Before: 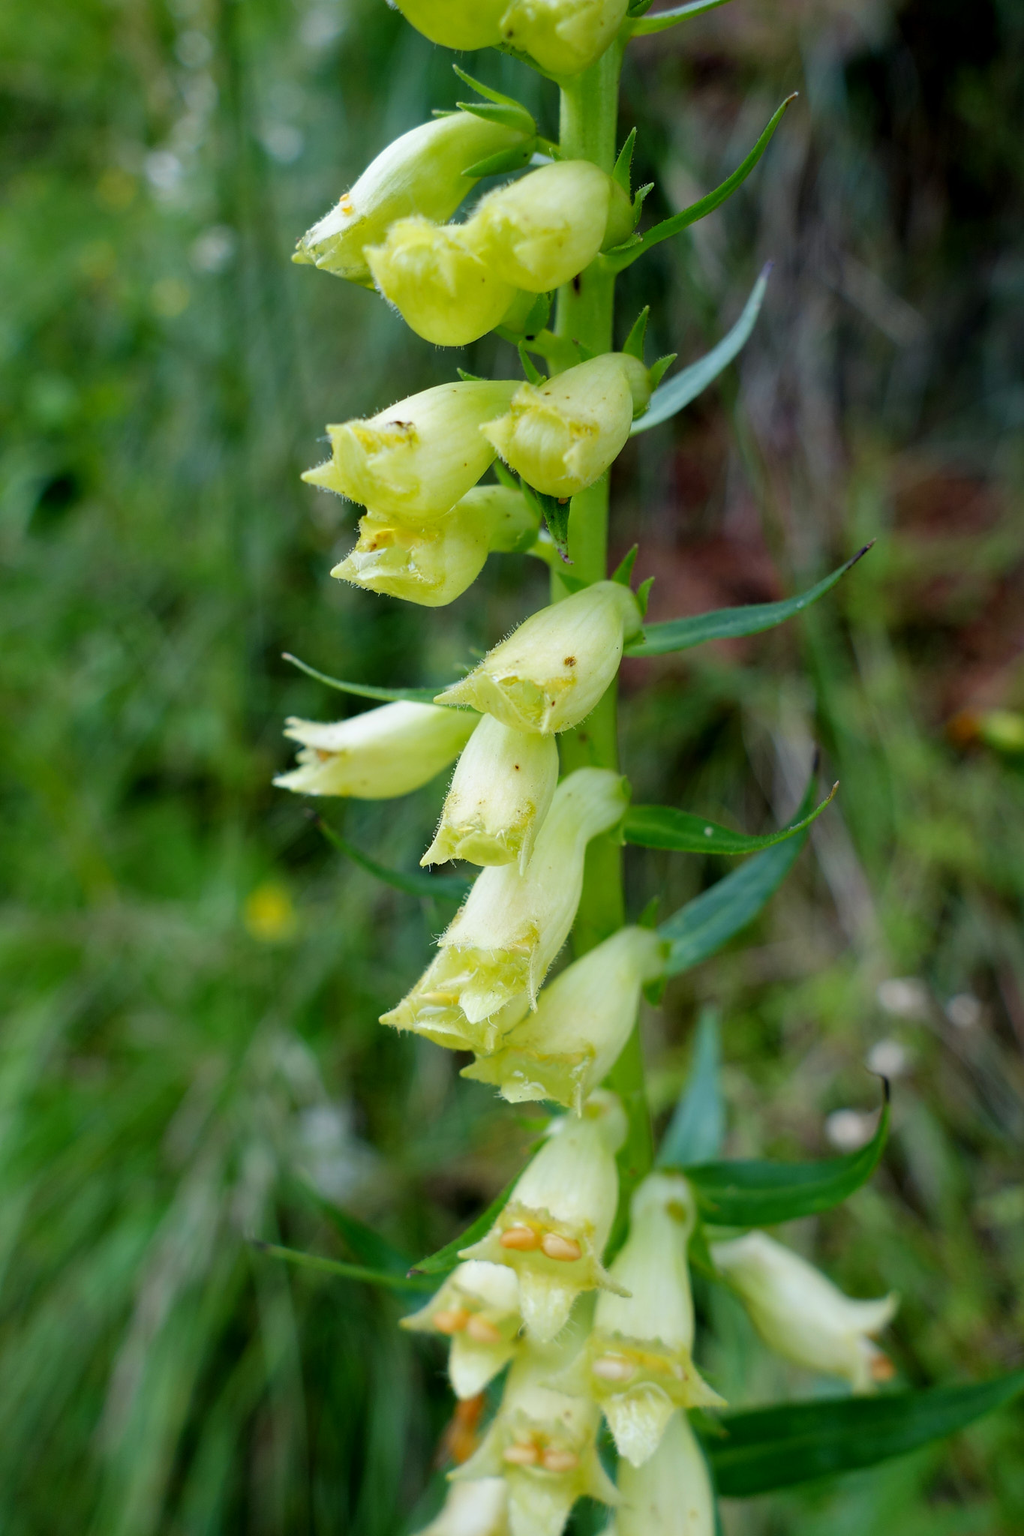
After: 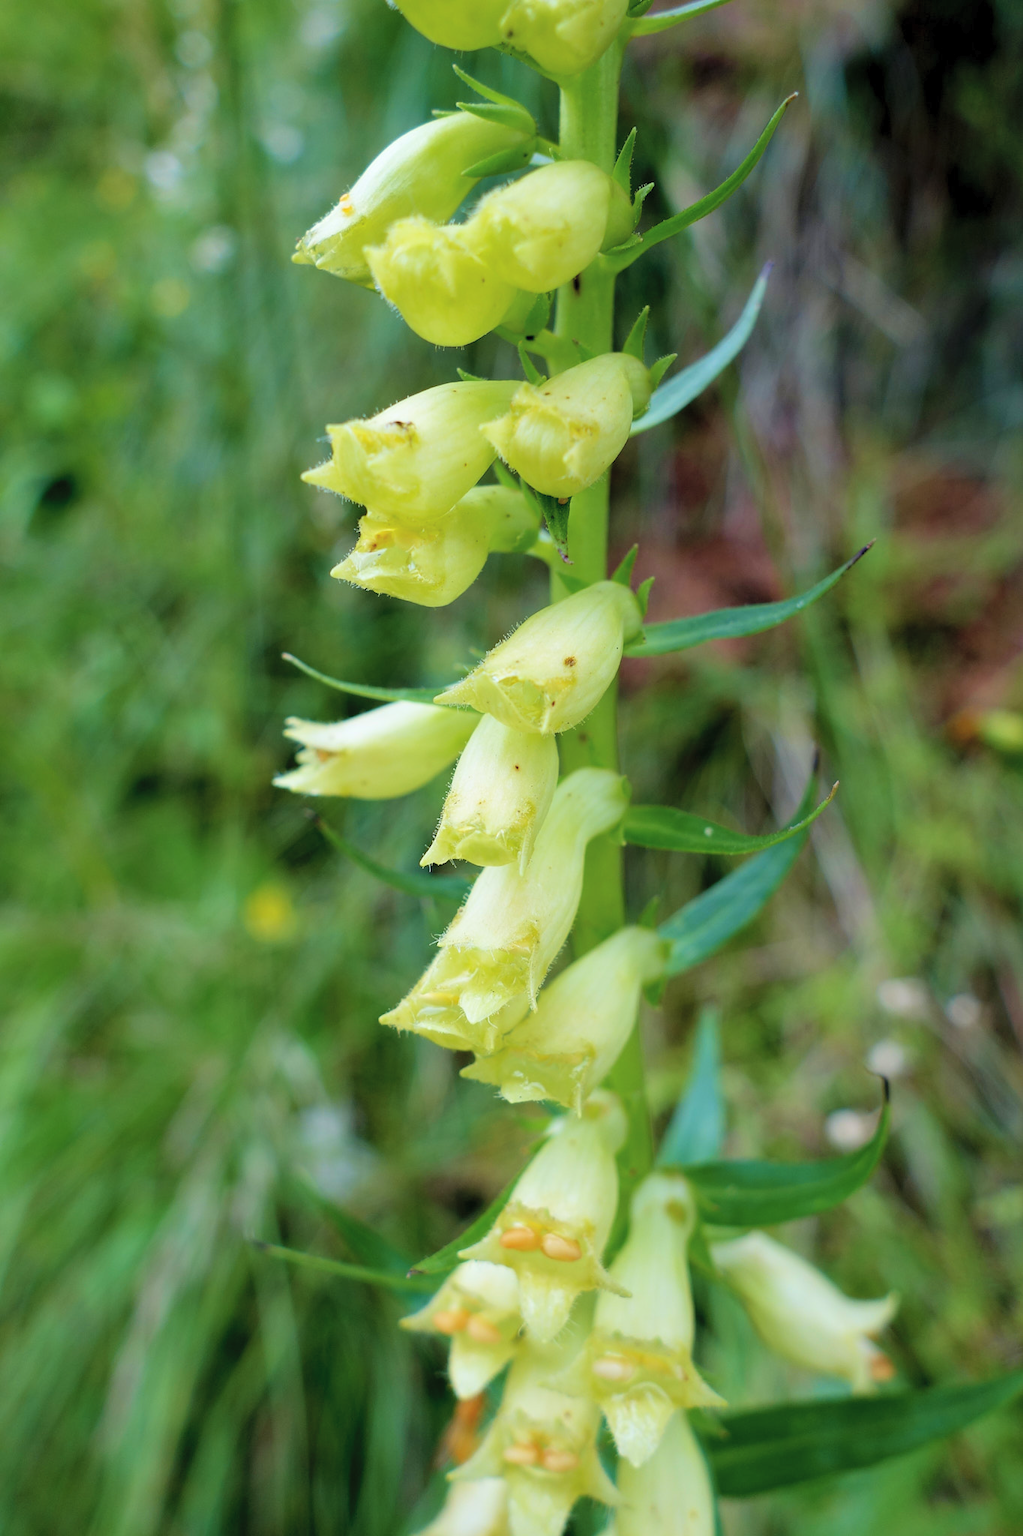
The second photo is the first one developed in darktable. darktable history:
contrast brightness saturation: brightness 0.15
velvia: on, module defaults
